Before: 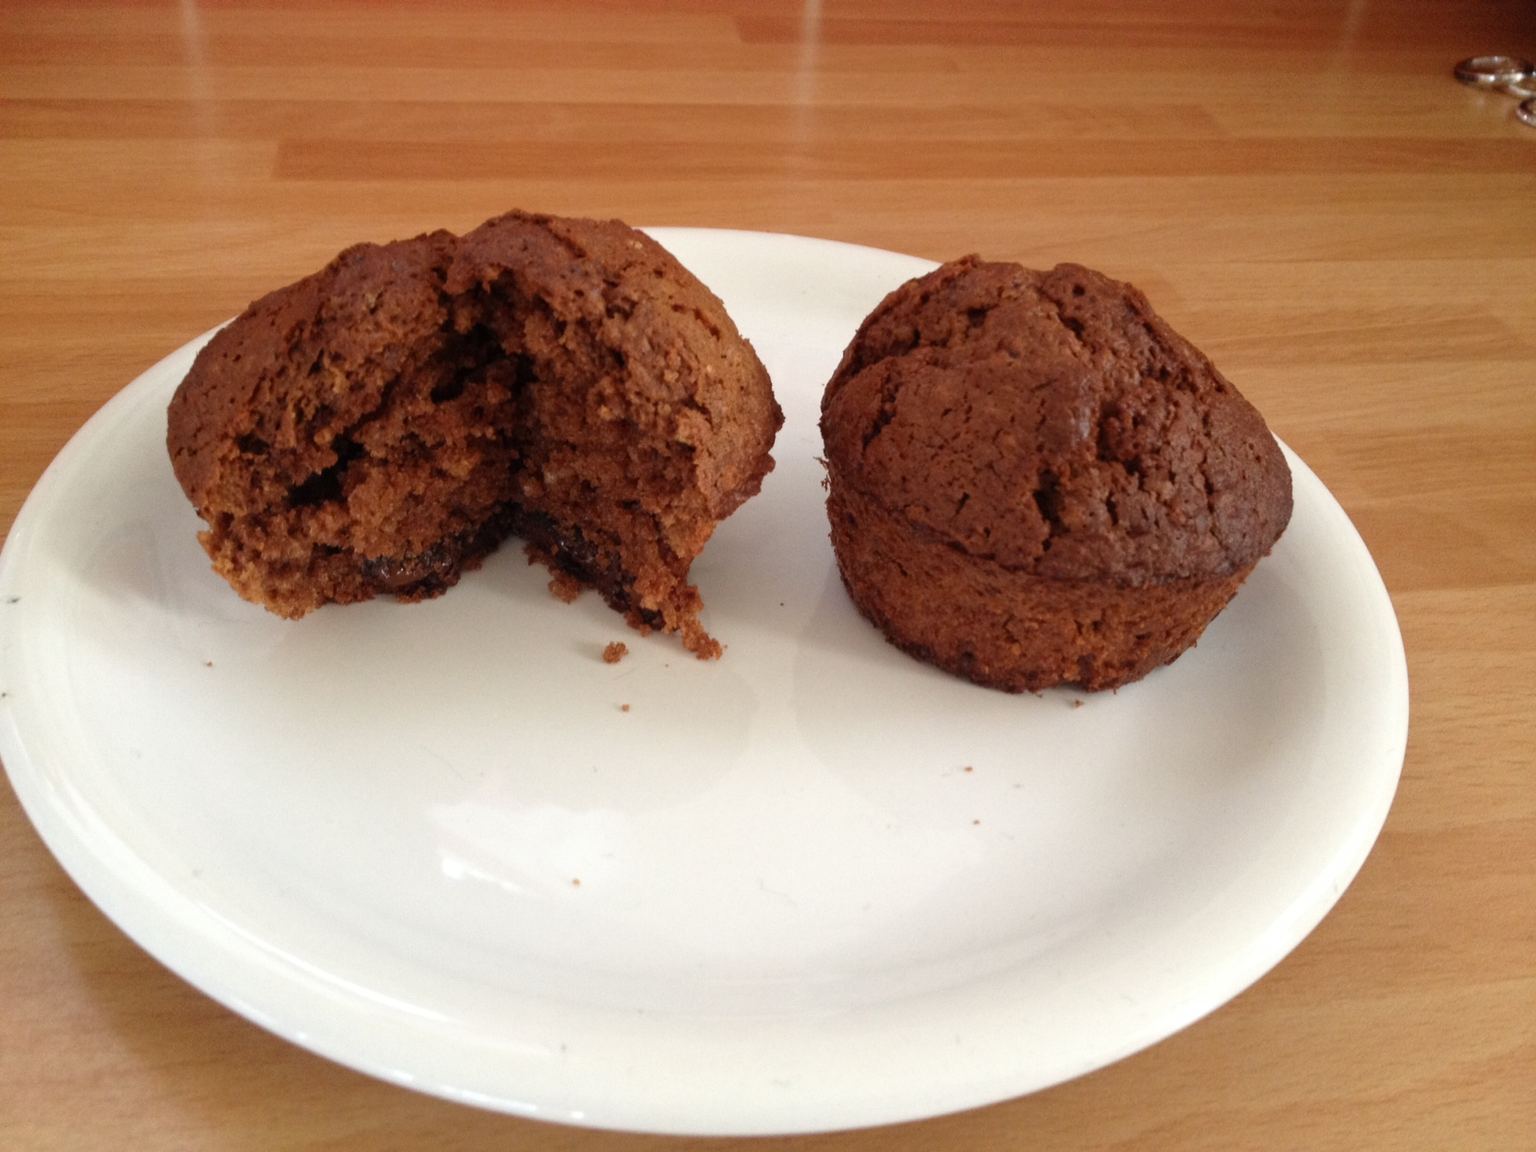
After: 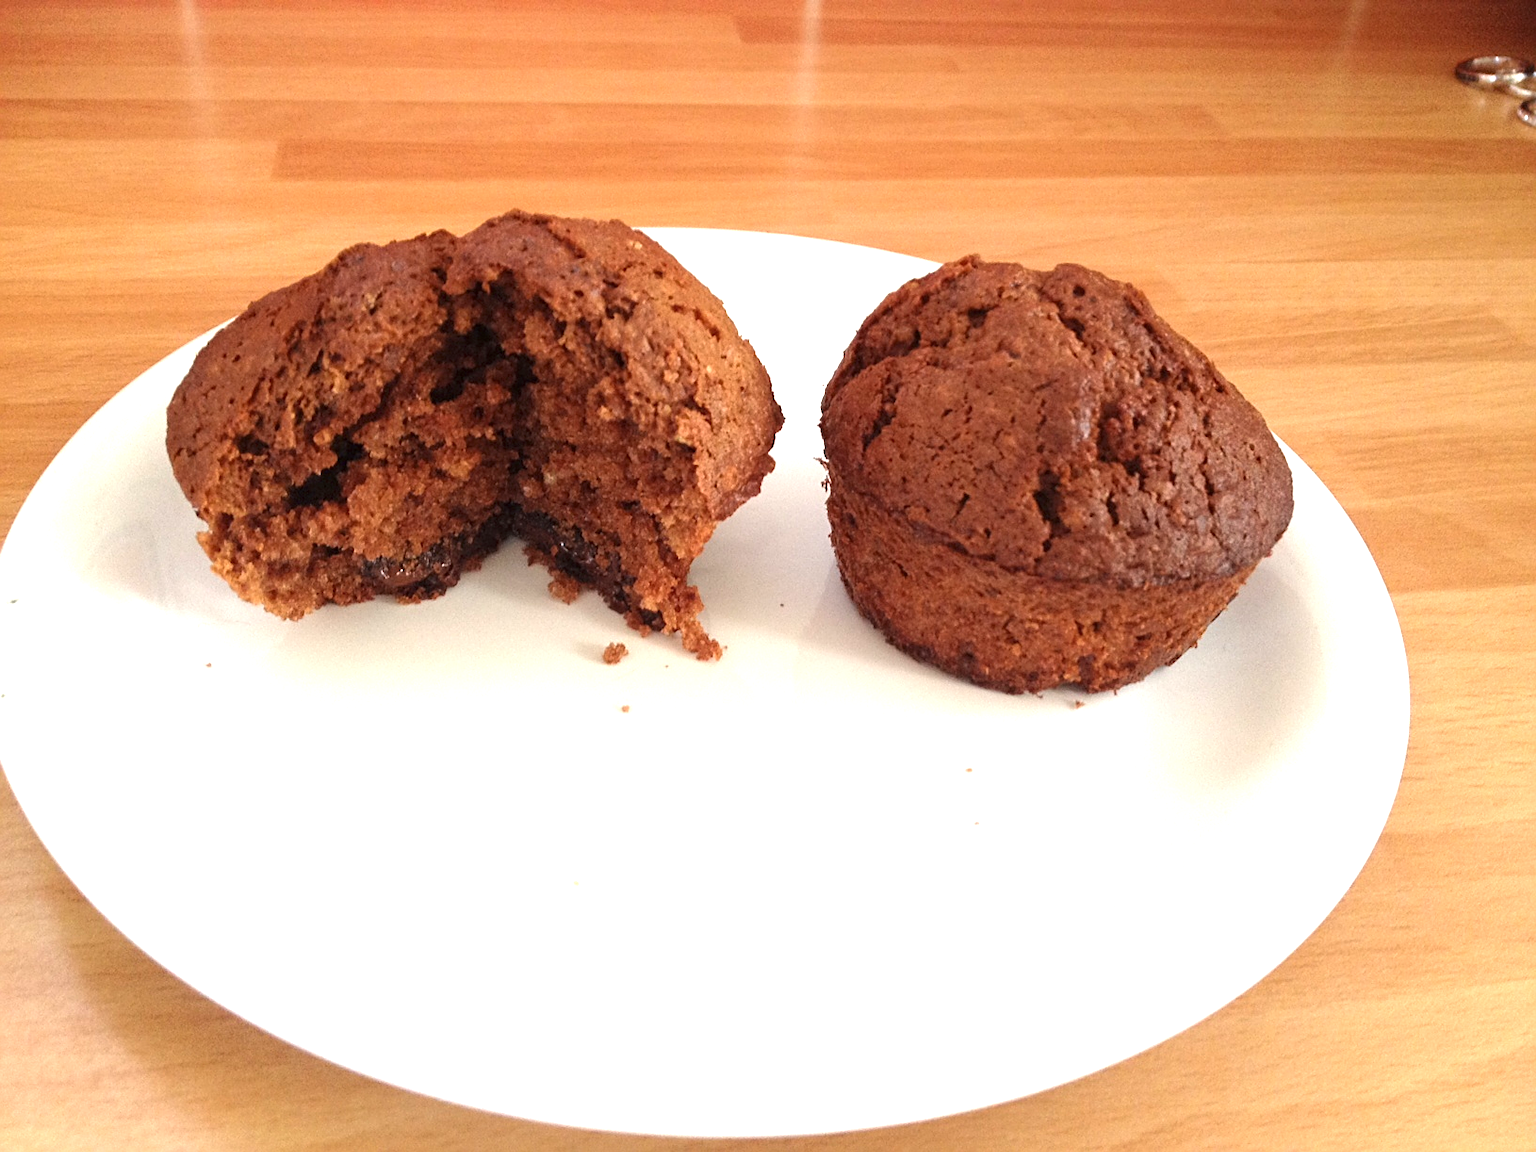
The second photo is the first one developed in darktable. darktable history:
crop: left 0.116%
exposure: black level correction 0, exposure 1.095 EV, compensate highlight preservation false
sharpen: amount 0.463
